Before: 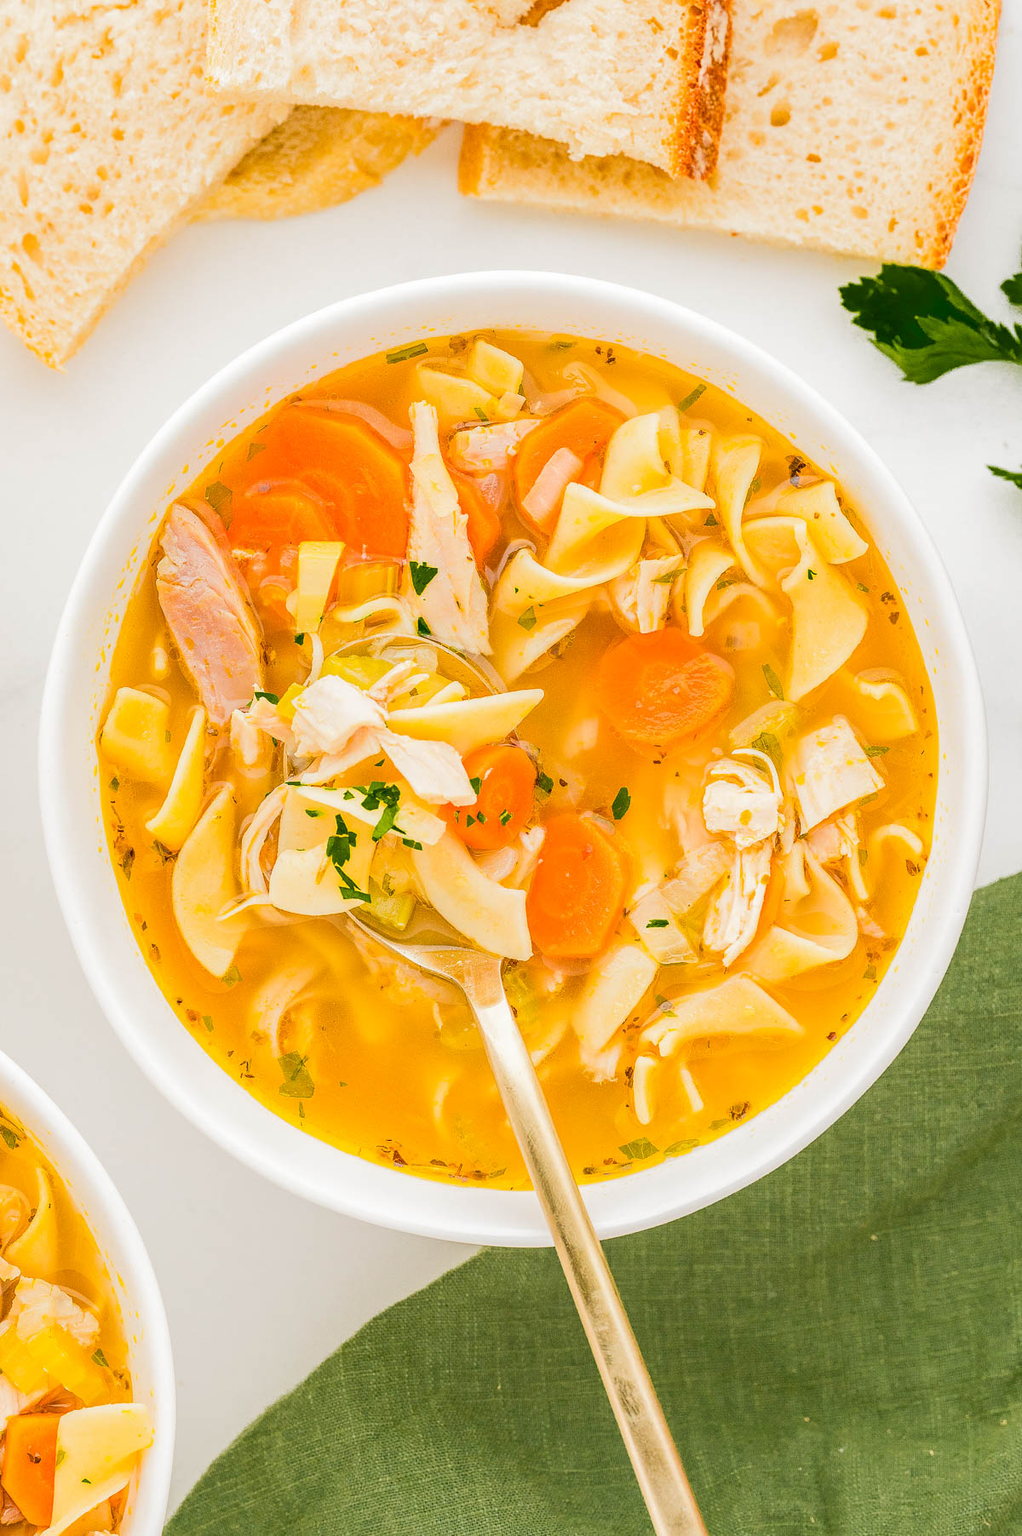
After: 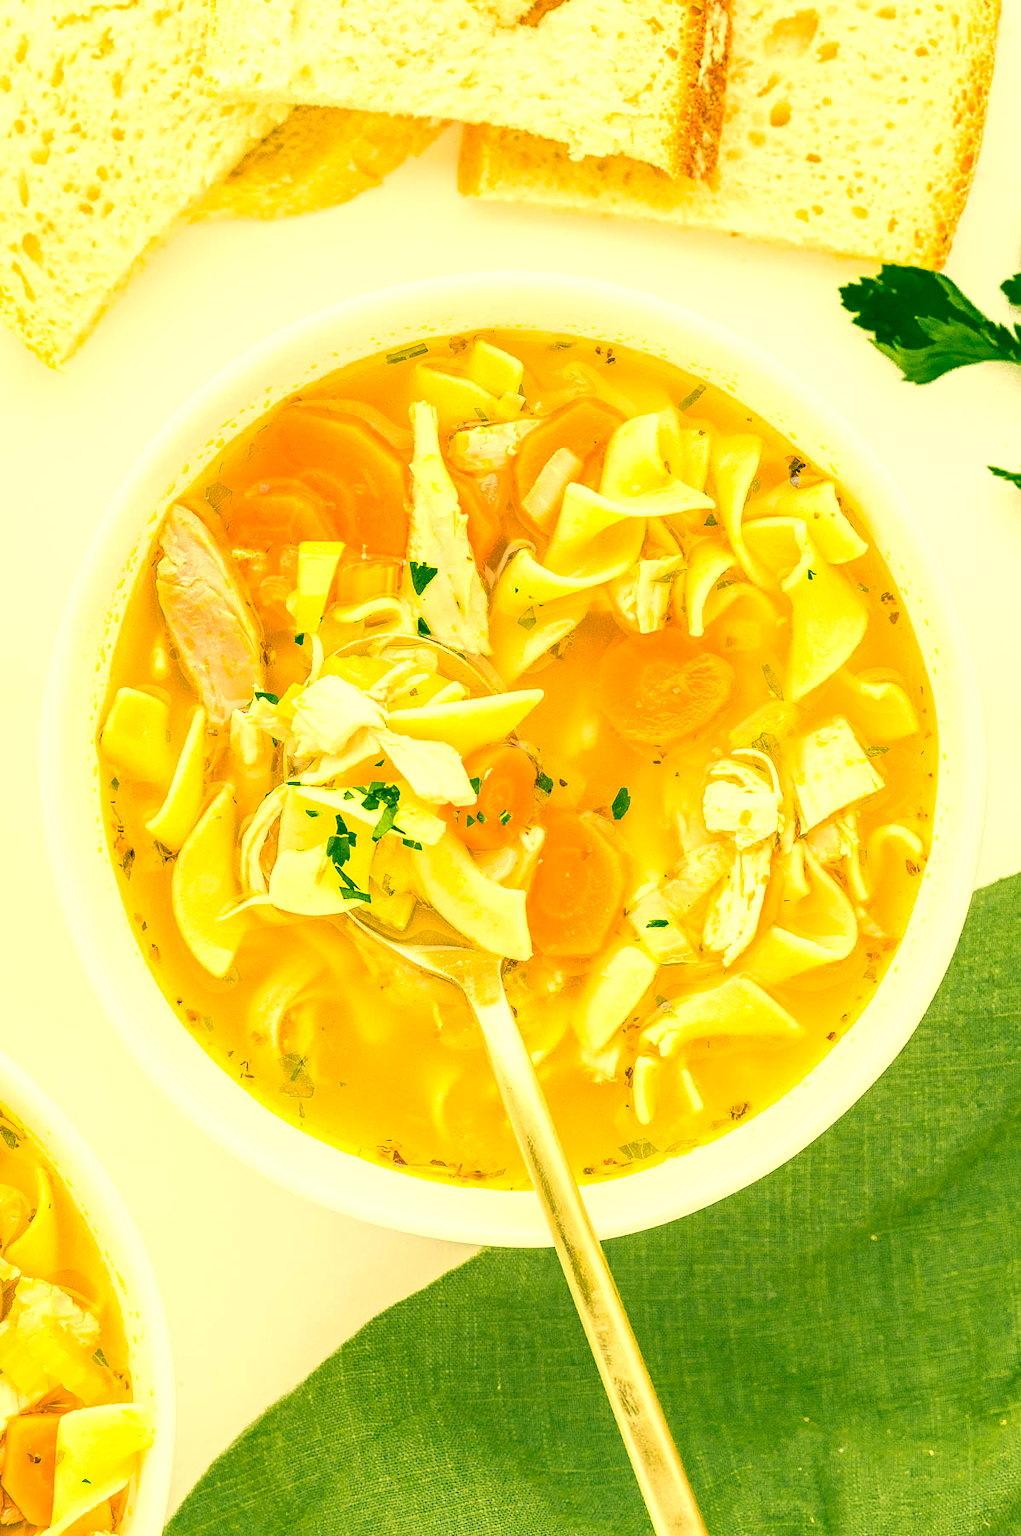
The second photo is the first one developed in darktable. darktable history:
color correction: highlights a* 2.22, highlights b* 34.61, shadows a* -36.08, shadows b* -6.22
exposure: exposure 0.605 EV, compensate exposure bias true, compensate highlight preservation false
